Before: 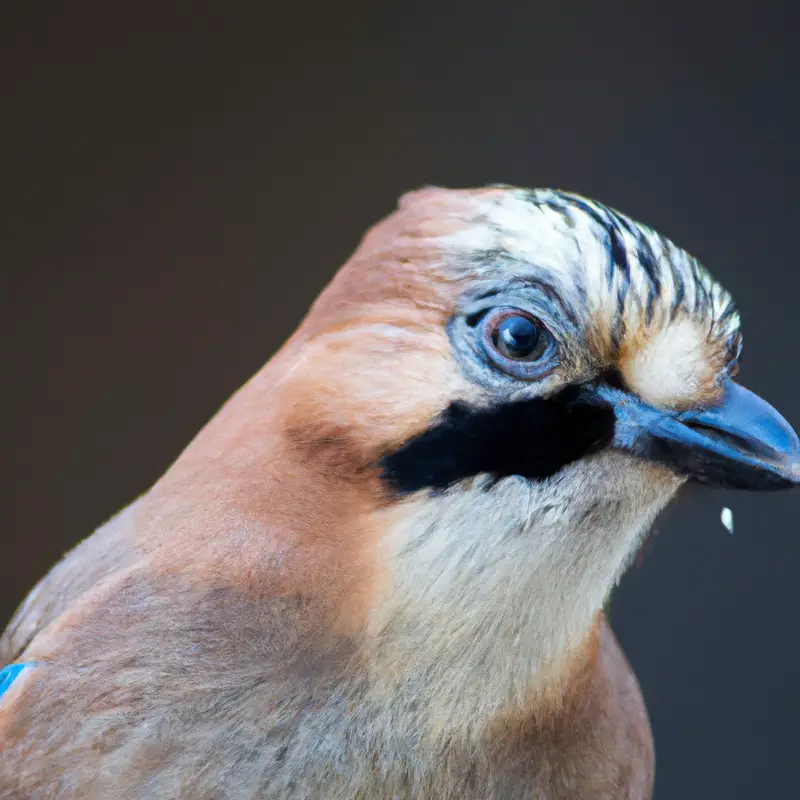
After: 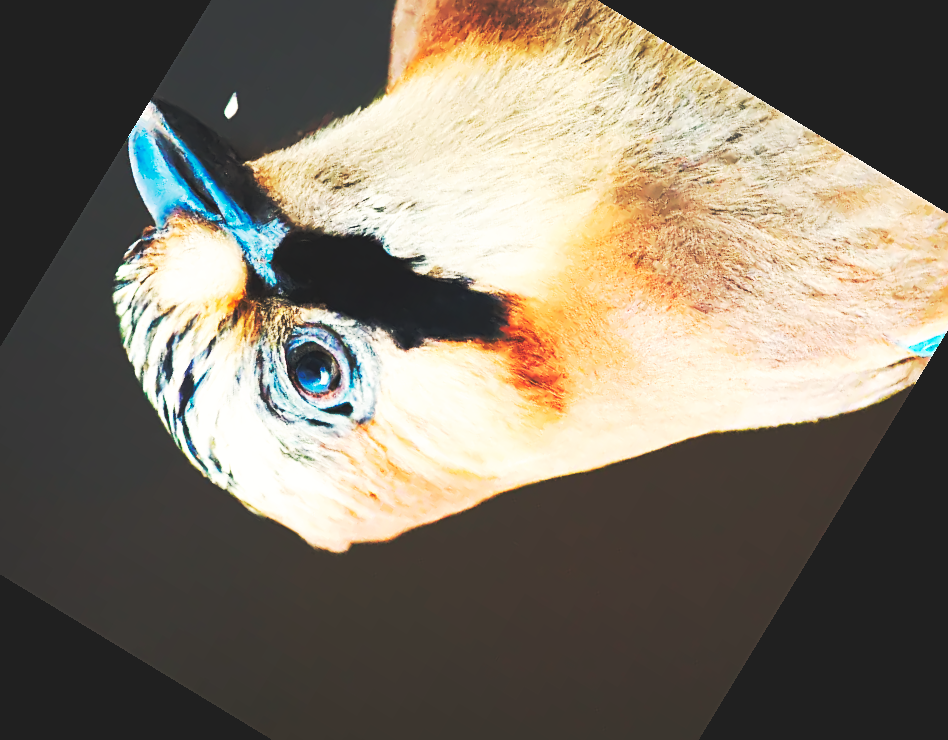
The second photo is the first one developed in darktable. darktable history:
crop and rotate: angle 148.68°, left 9.111%, top 15.603%, right 4.588%, bottom 17.041%
base curve: curves: ch0 [(0, 0.015) (0.085, 0.116) (0.134, 0.298) (0.19, 0.545) (0.296, 0.764) (0.599, 0.982) (1, 1)], preserve colors none
exposure: exposure -0.116 EV, compensate exposure bias true, compensate highlight preservation false
sharpen: on, module defaults
white balance: red 1.123, blue 0.83
